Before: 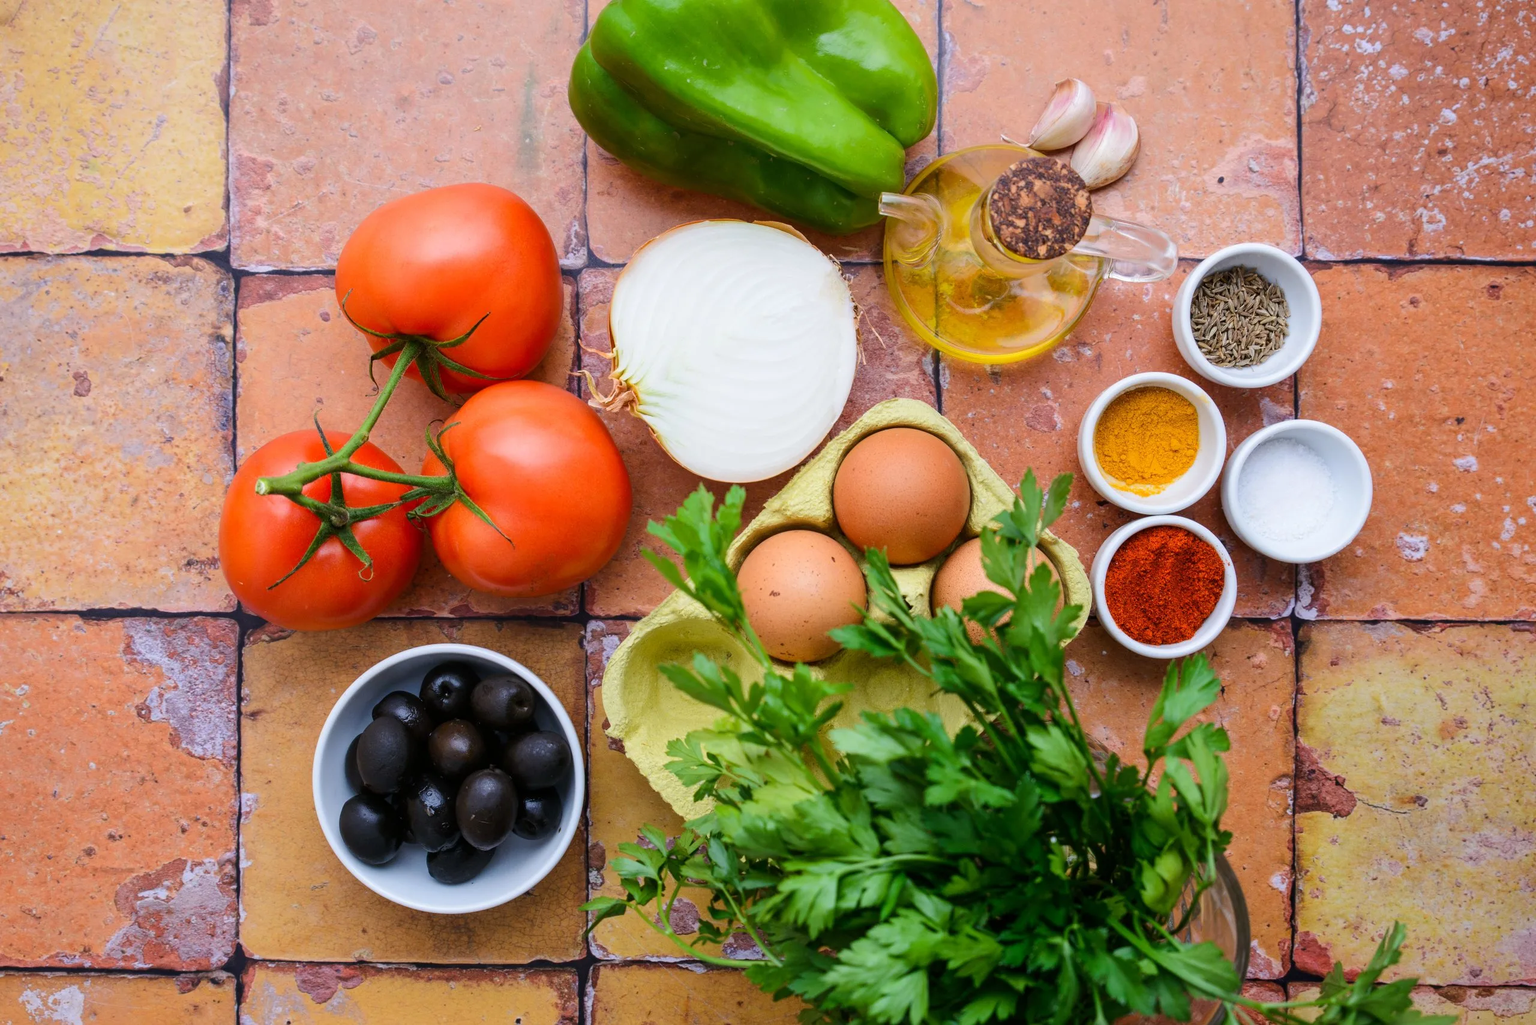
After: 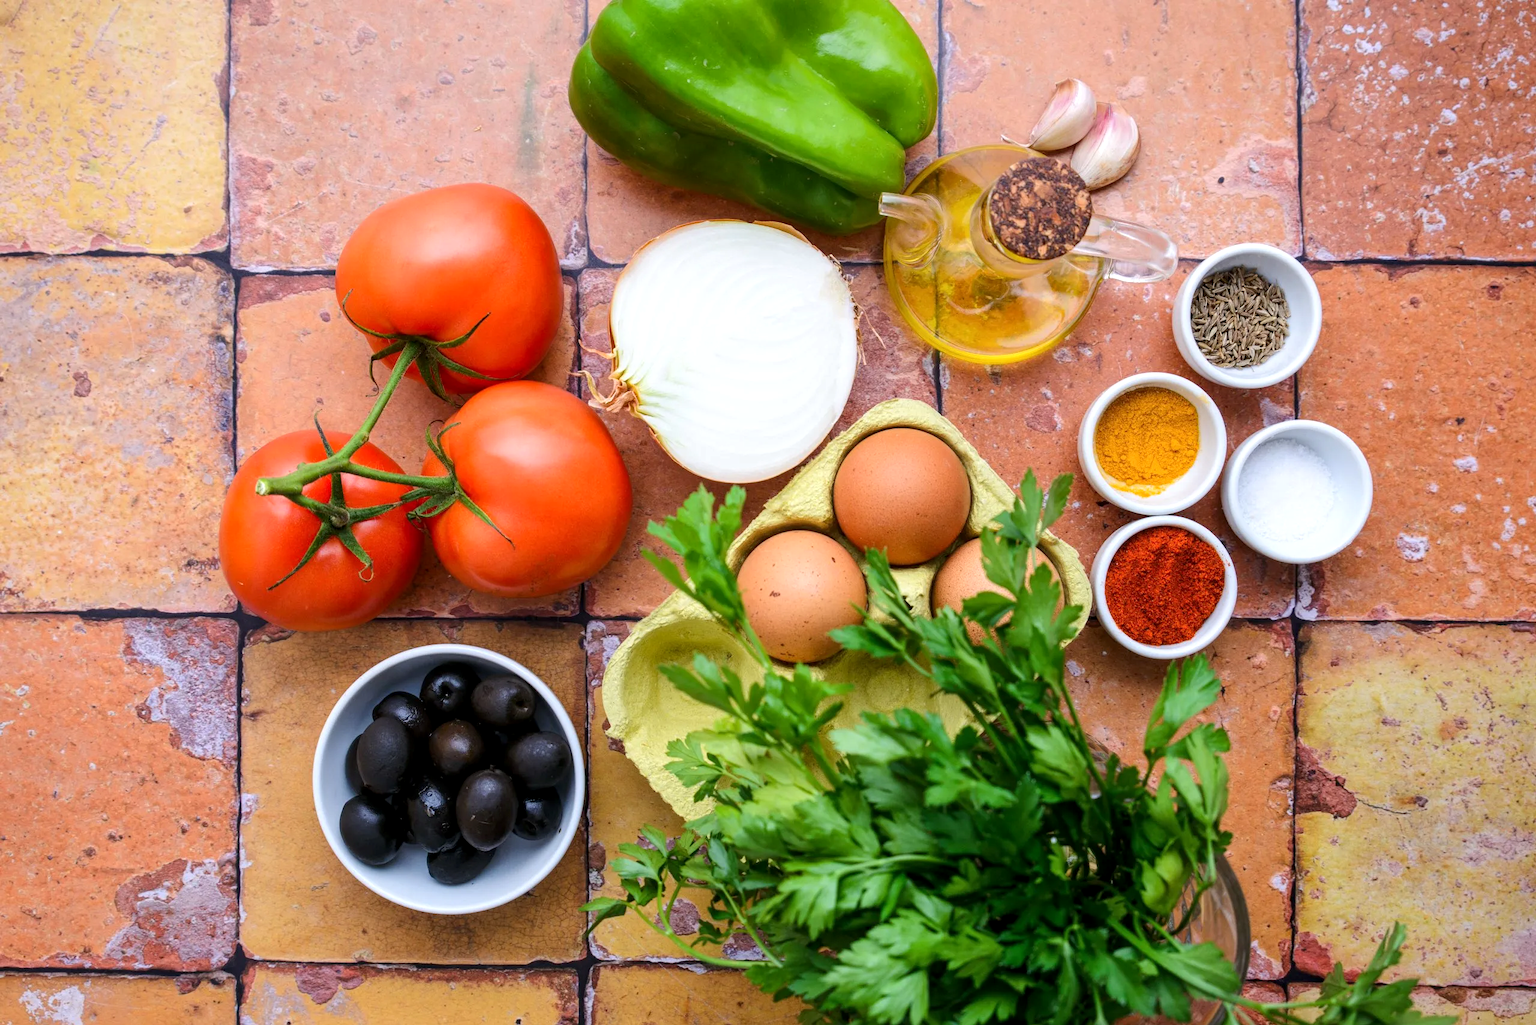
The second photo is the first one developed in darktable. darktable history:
rgb levels: preserve colors max RGB
white balance: emerald 1
exposure: exposure 0.2 EV, compensate highlight preservation false
local contrast: highlights 100%, shadows 100%, detail 120%, midtone range 0.2
